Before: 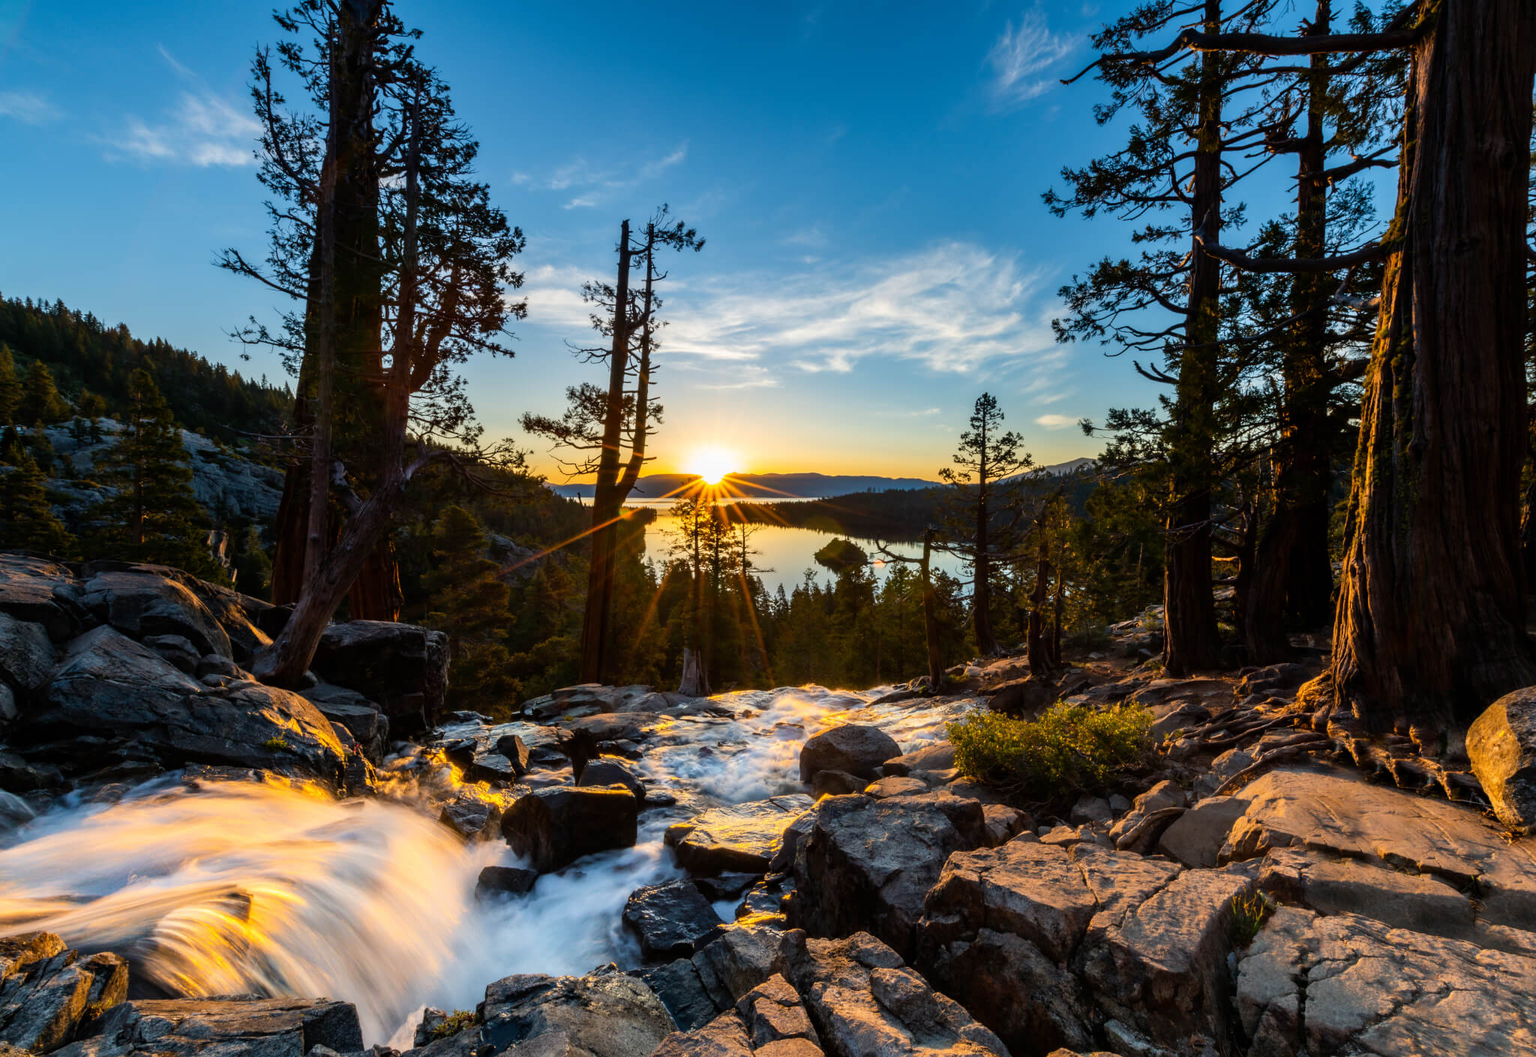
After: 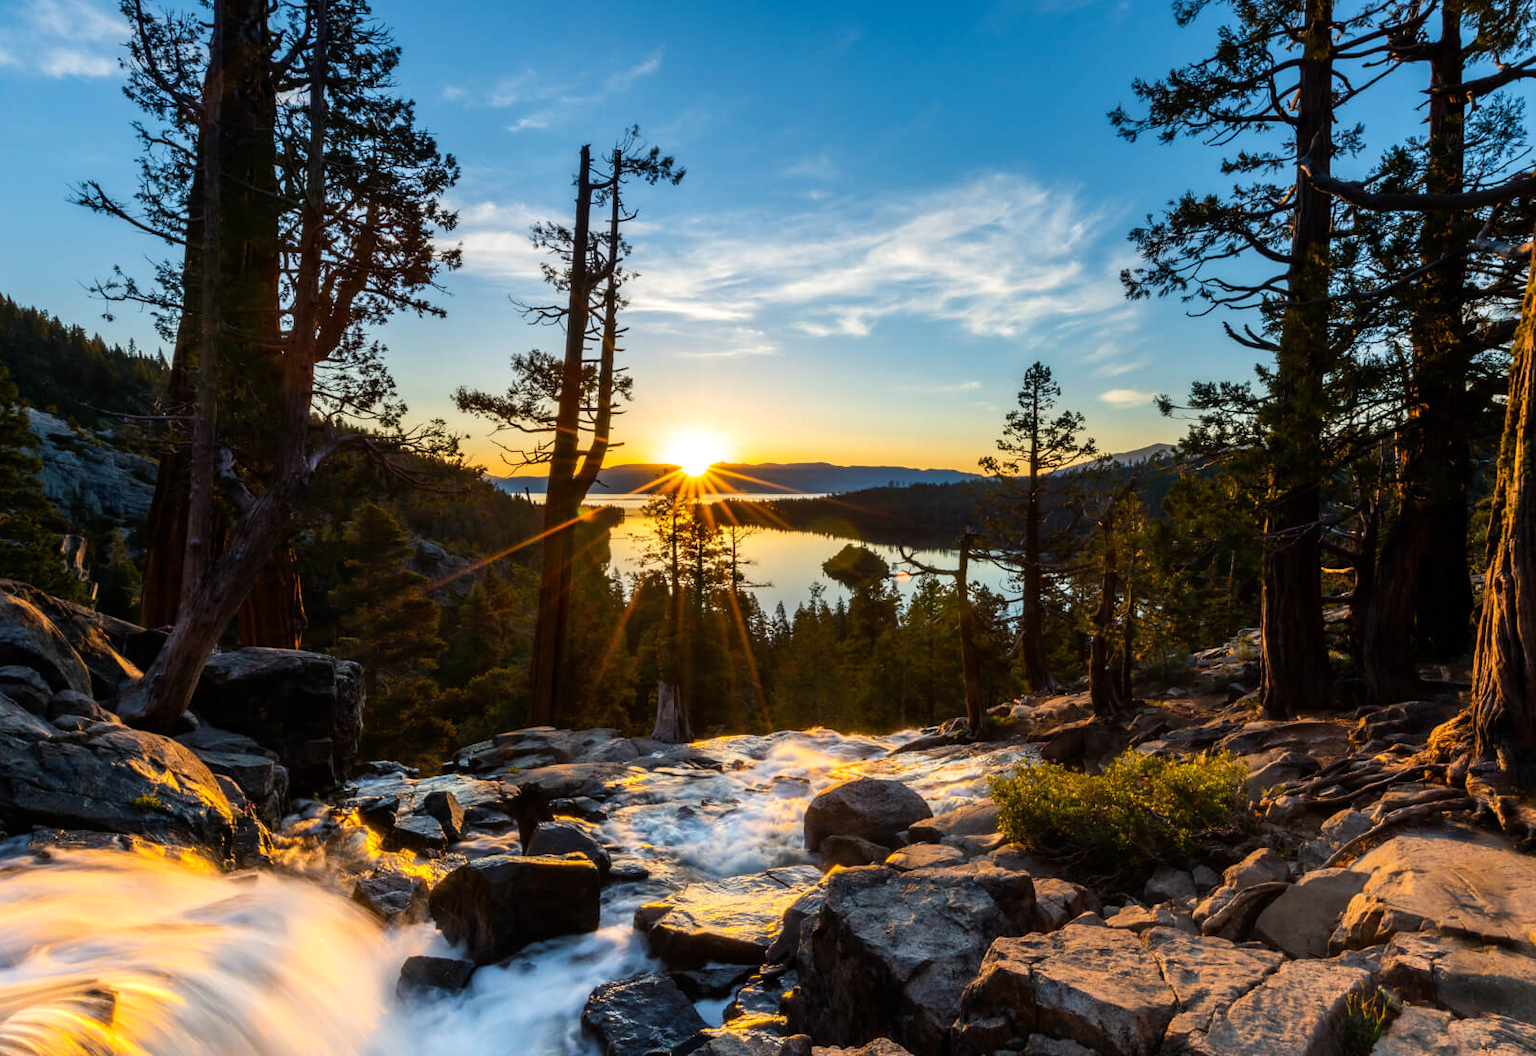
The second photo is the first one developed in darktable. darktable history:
crop and rotate: left 10.365%, top 9.933%, right 9.934%, bottom 10.351%
tone equalizer: on, module defaults
levels: mode automatic, white 99.91%
